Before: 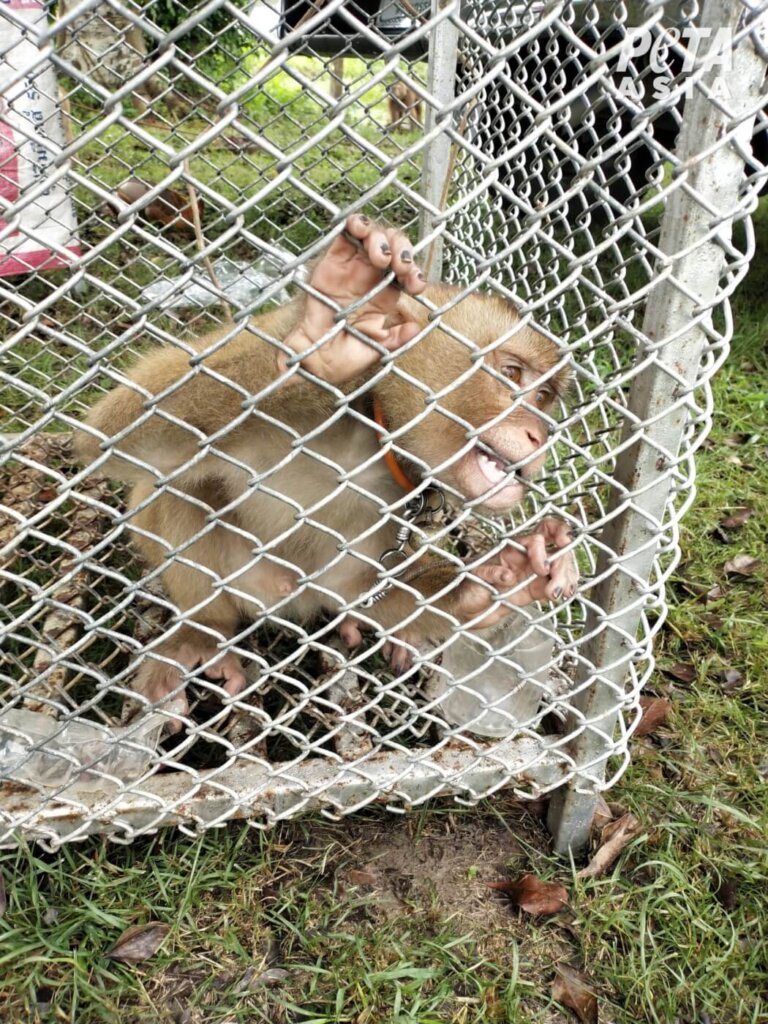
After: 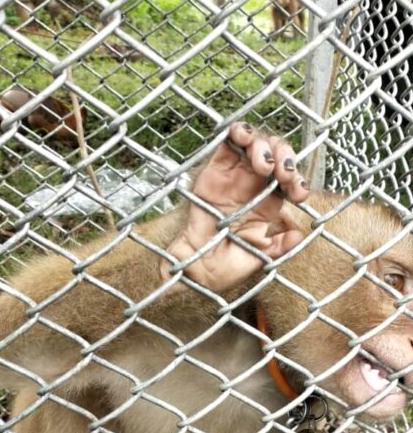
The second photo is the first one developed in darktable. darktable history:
local contrast: mode bilateral grid, contrast 20, coarseness 50, detail 132%, midtone range 0.2
crop: left 15.306%, top 9.065%, right 30.789%, bottom 48.638%
